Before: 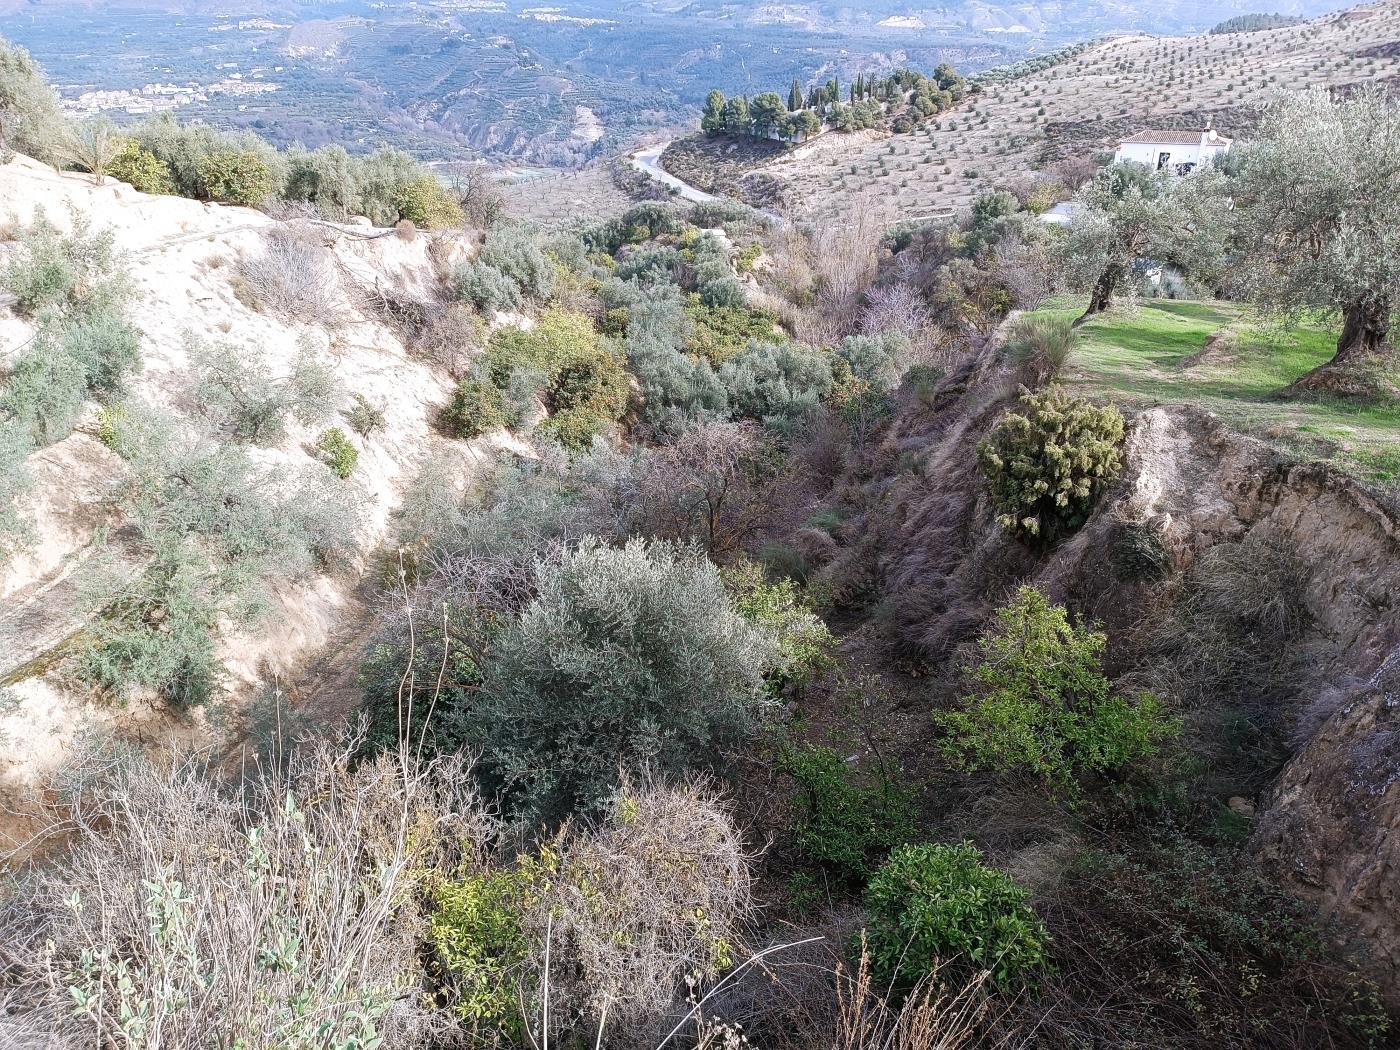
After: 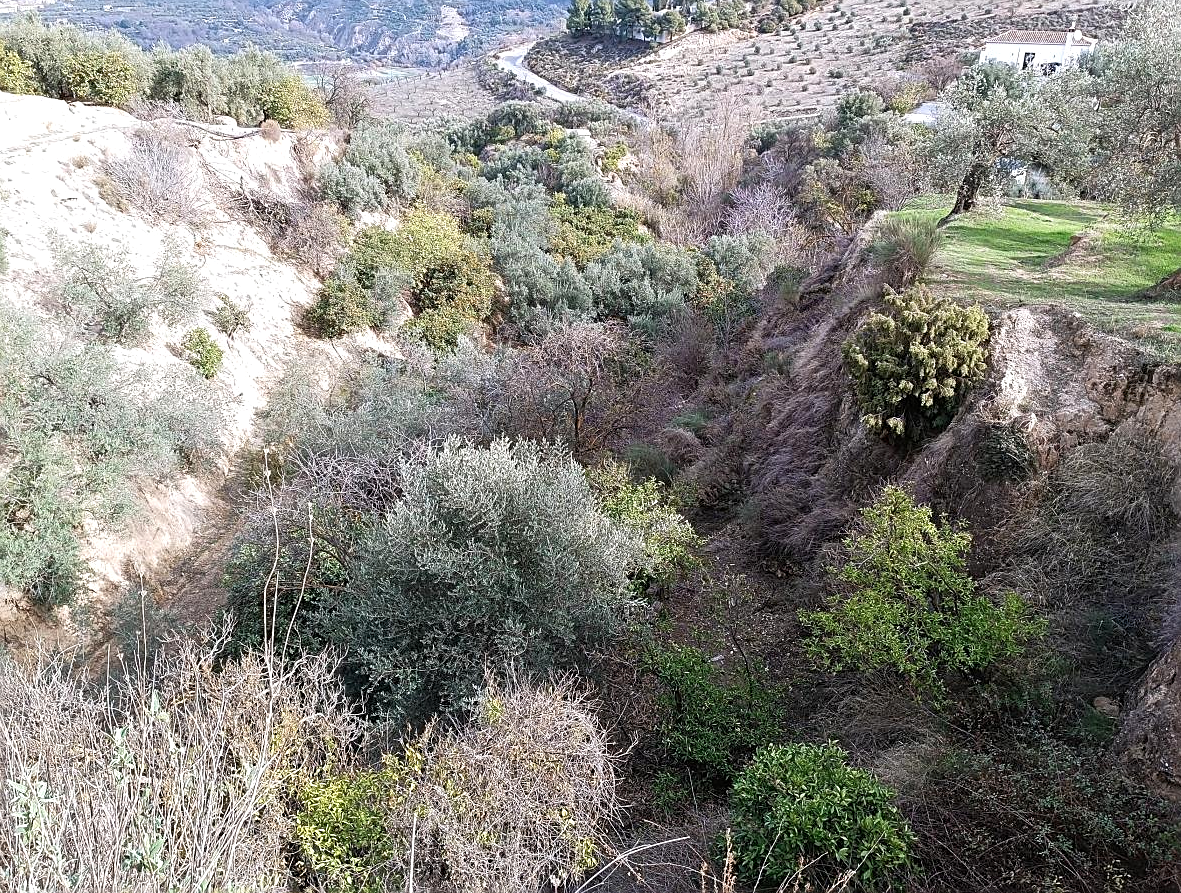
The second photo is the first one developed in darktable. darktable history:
sharpen: on, module defaults
levels: levels [0, 0.476, 0.951]
crop and rotate: left 9.657%, top 9.531%, right 5.979%, bottom 5.343%
